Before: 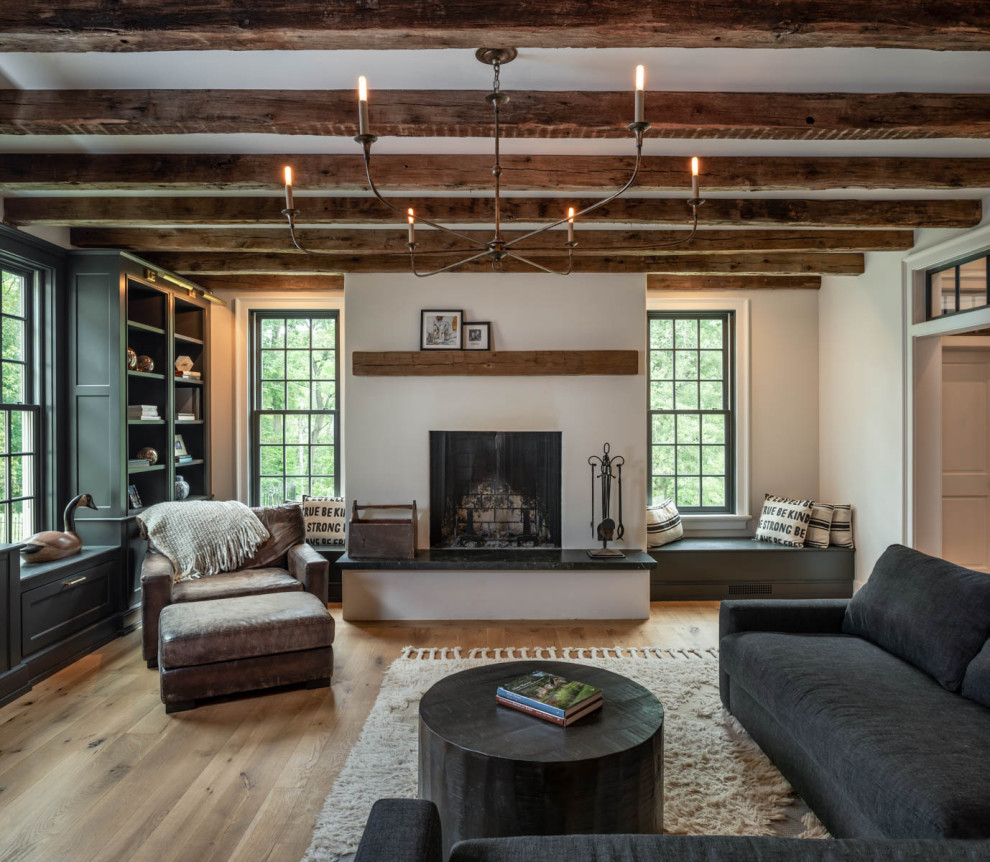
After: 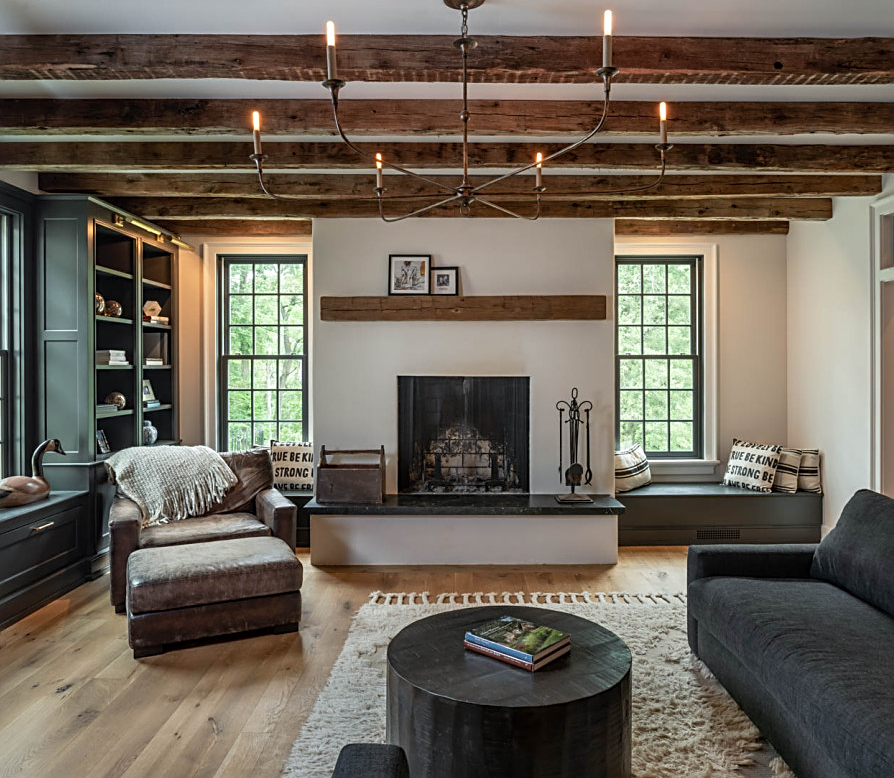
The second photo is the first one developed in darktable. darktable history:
crop: left 3.305%, top 6.436%, right 6.389%, bottom 3.258%
sharpen: on, module defaults
